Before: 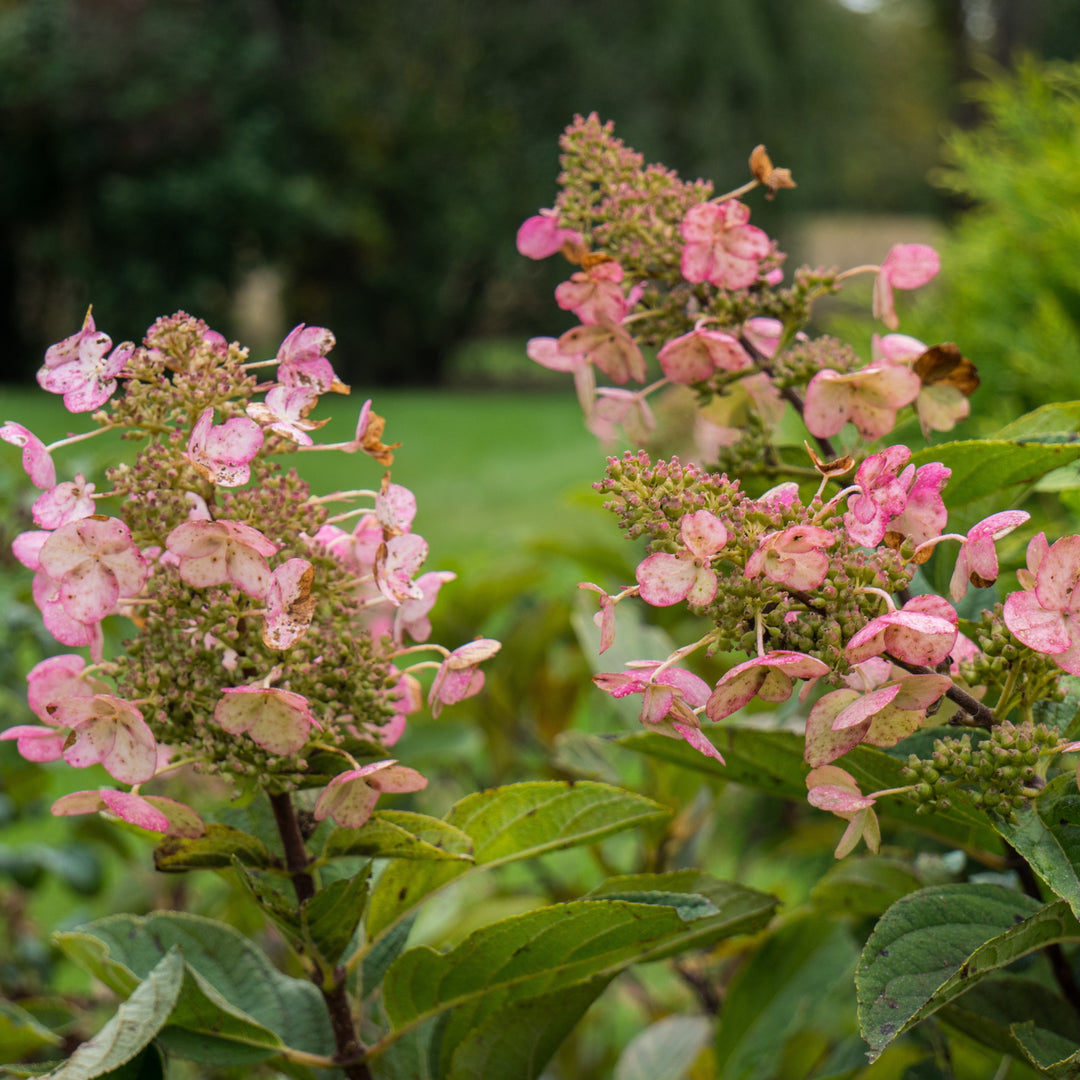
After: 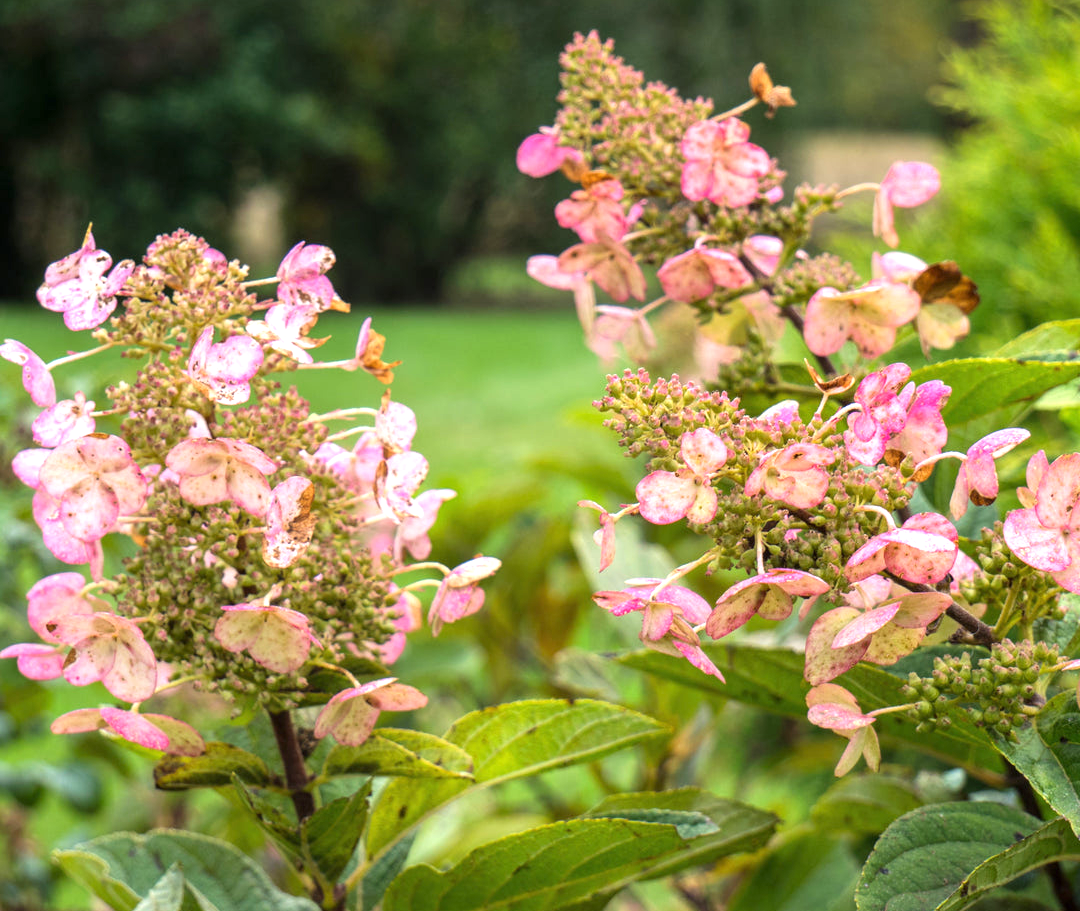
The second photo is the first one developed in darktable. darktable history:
exposure: exposure 0.913 EV, compensate highlight preservation false
crop: top 7.594%, bottom 8.017%
